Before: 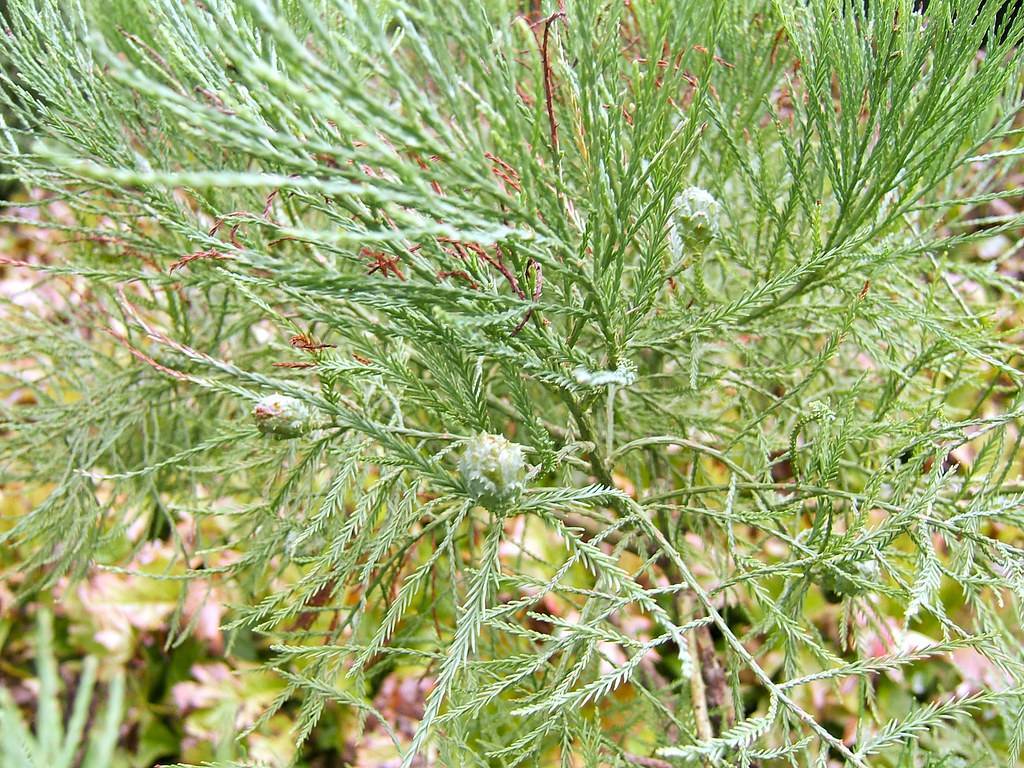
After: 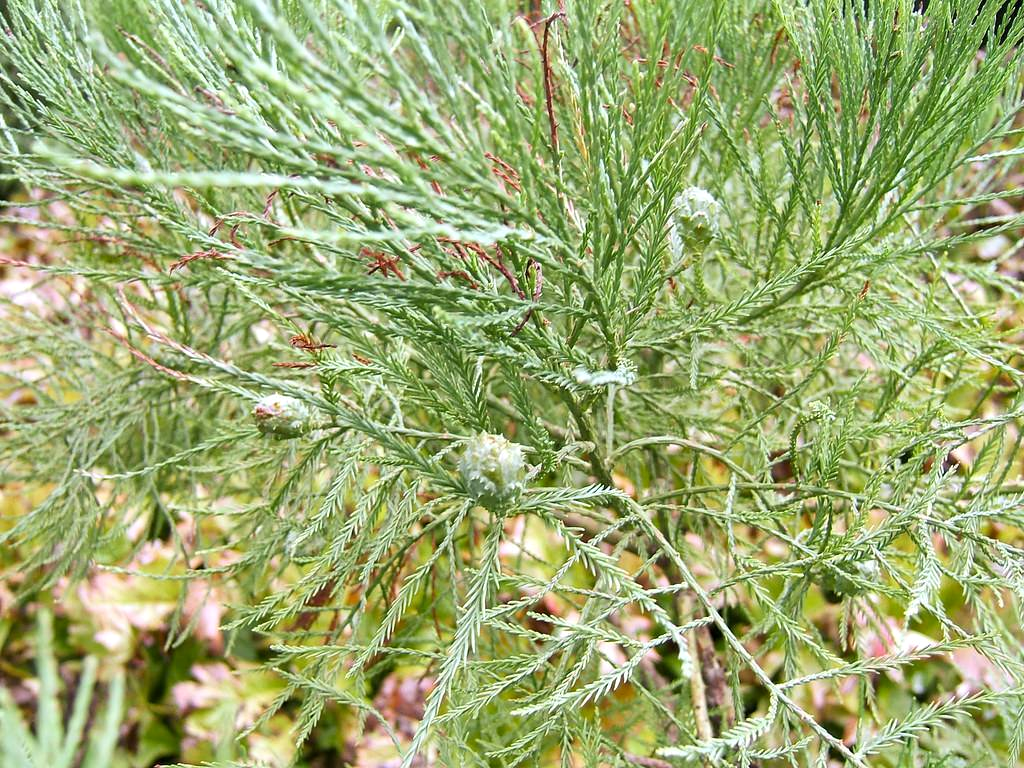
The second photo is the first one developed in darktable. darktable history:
local contrast: mode bilateral grid, contrast 19, coarseness 51, detail 119%, midtone range 0.2
